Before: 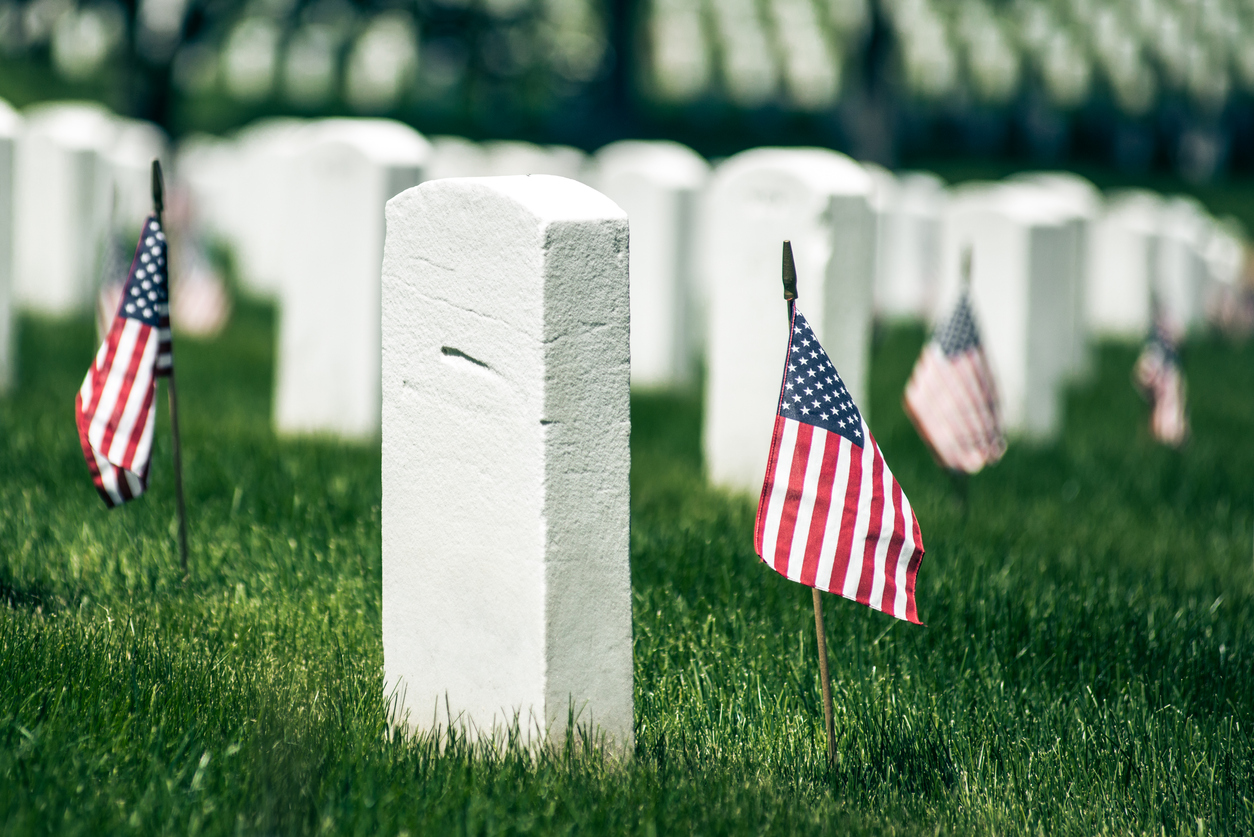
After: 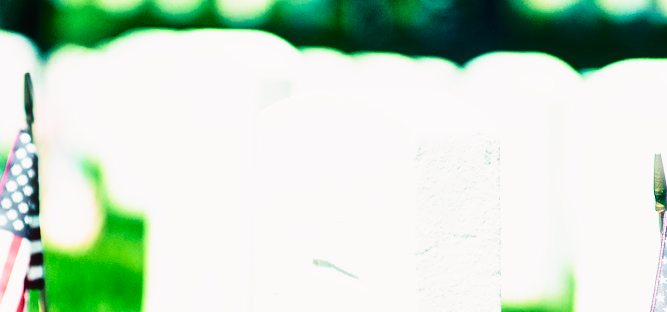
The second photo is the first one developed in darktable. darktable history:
tone equalizer: -8 EV -0.437 EV, -7 EV -0.385 EV, -6 EV -0.368 EV, -5 EV -0.247 EV, -3 EV 0.207 EV, -2 EV 0.354 EV, -1 EV 0.405 EV, +0 EV 0.397 EV, smoothing diameter 24.86%, edges refinement/feathering 13.05, preserve details guided filter
haze removal: strength -0.106, compatibility mode true, adaptive false
base curve: curves: ch0 [(0, 0) (0.007, 0.004) (0.027, 0.03) (0.046, 0.07) (0.207, 0.54) (0.442, 0.872) (0.673, 0.972) (1, 1)], preserve colors none
crop: left 10.344%, top 10.623%, right 36.425%, bottom 51.982%
color balance rgb: linear chroma grading › global chroma 8.878%, perceptual saturation grading › global saturation 0.105%, perceptual saturation grading › highlights -29.23%, perceptual saturation grading › mid-tones 29.69%, perceptual saturation grading › shadows 59.146%
contrast brightness saturation: contrast 0.109, saturation -0.176
tone curve: curves: ch0 [(0, 0.014) (0.17, 0.099) (0.392, 0.438) (0.725, 0.828) (0.872, 0.918) (1, 0.981)]; ch1 [(0, 0) (0.402, 0.36) (0.489, 0.491) (0.5, 0.503) (0.515, 0.52) (0.545, 0.574) (0.615, 0.662) (0.701, 0.725) (1, 1)]; ch2 [(0, 0) (0.42, 0.458) (0.485, 0.499) (0.503, 0.503) (0.531, 0.542) (0.561, 0.594) (0.644, 0.694) (0.717, 0.753) (1, 0.991)], color space Lab, independent channels, preserve colors none
